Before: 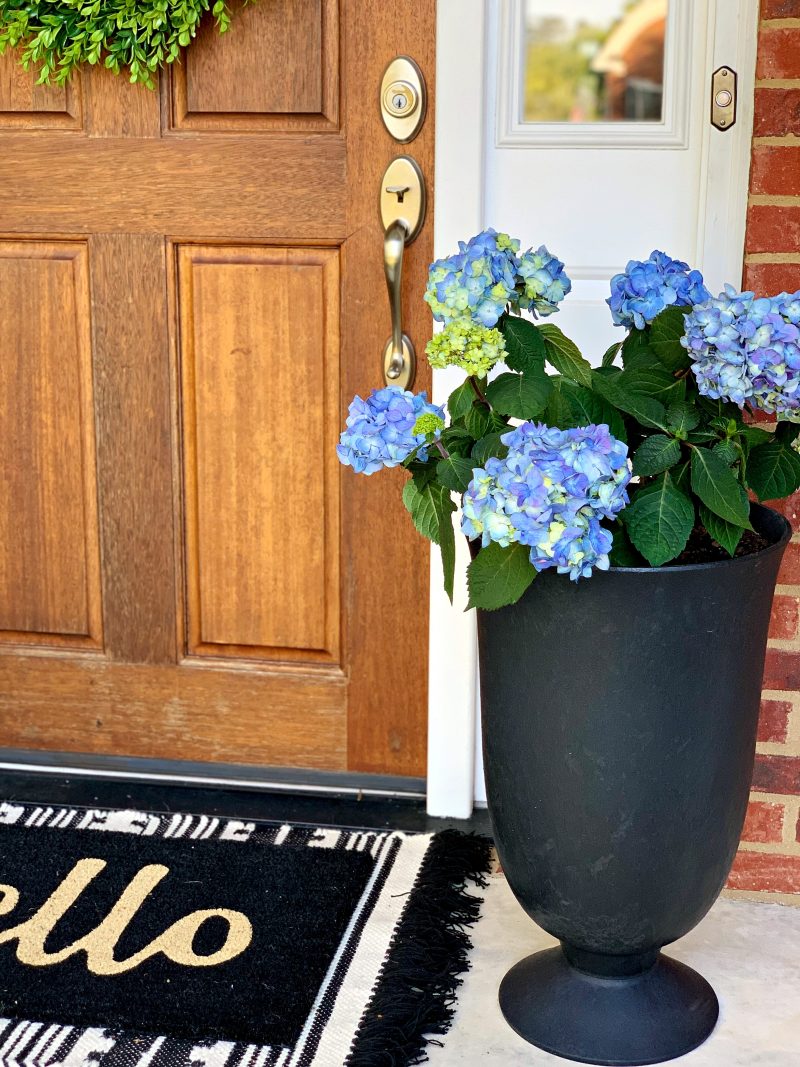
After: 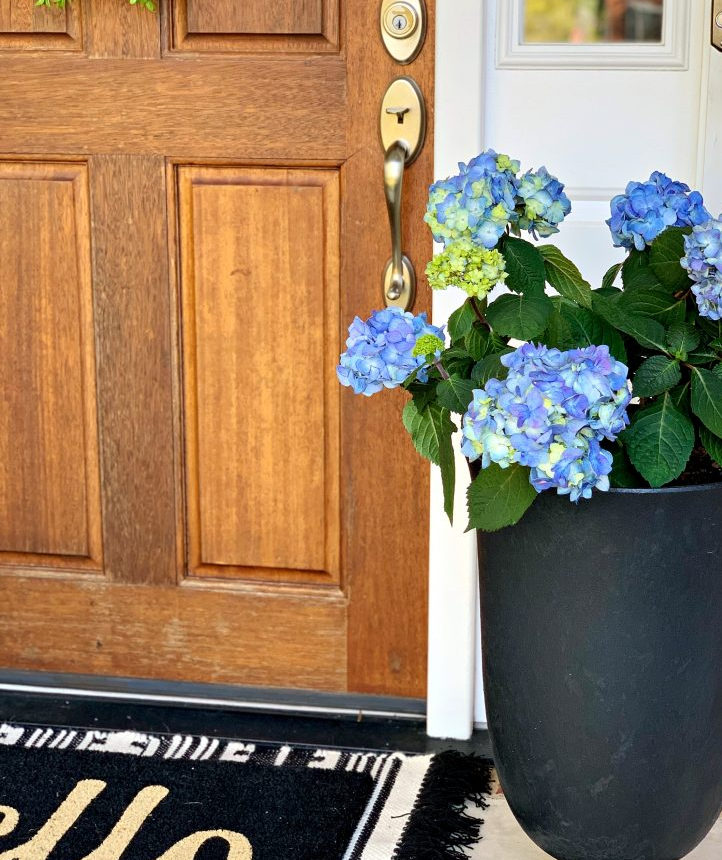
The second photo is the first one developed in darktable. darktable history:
crop: top 7.411%, right 9.694%, bottom 11.946%
